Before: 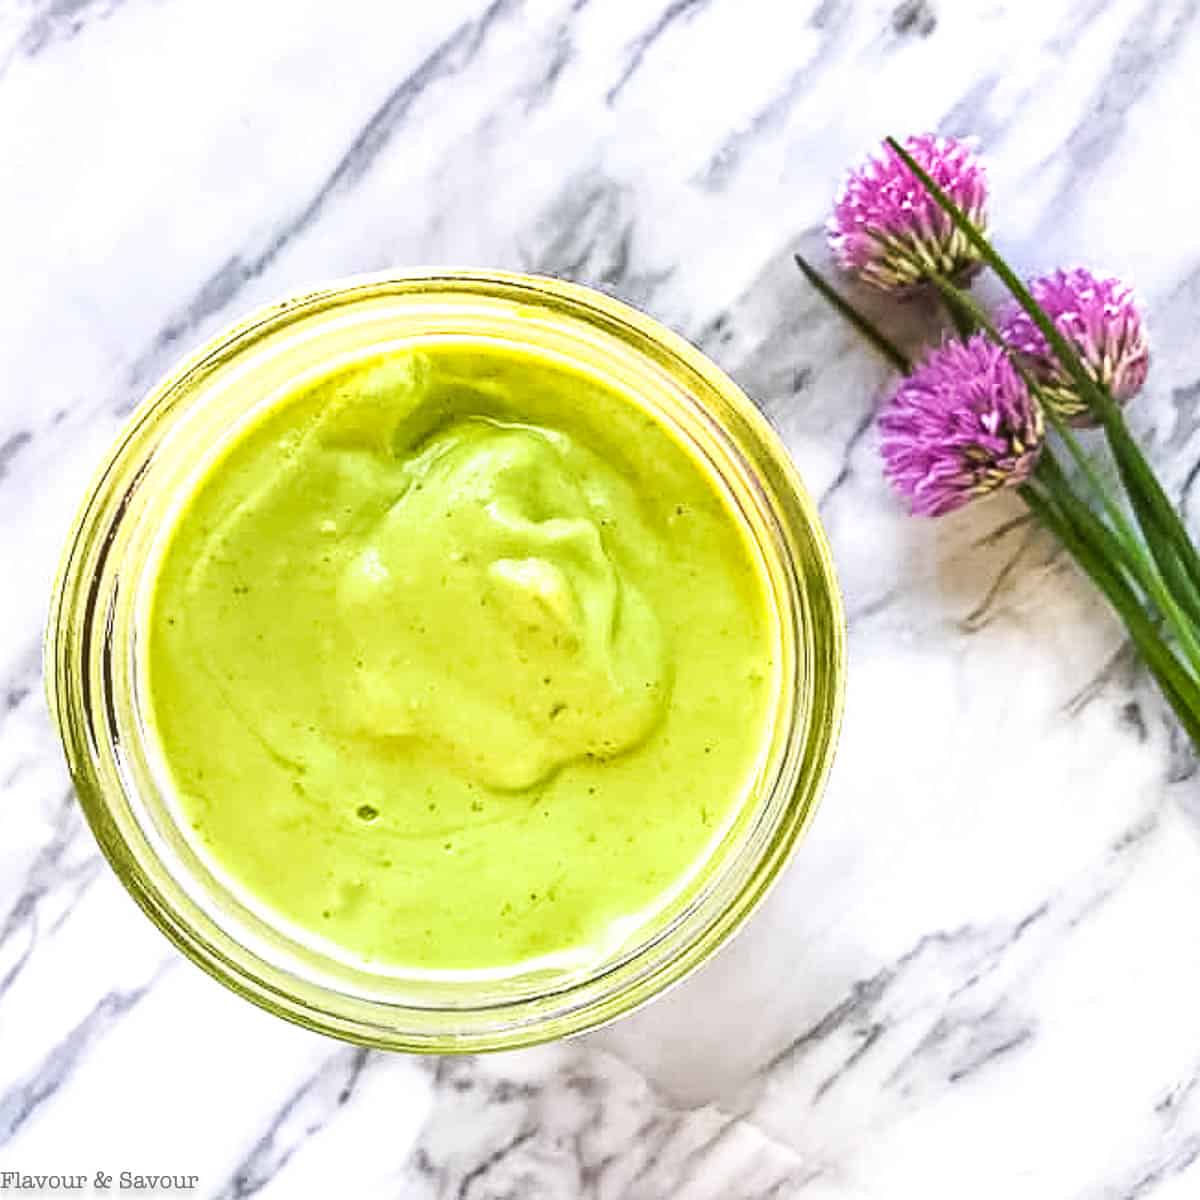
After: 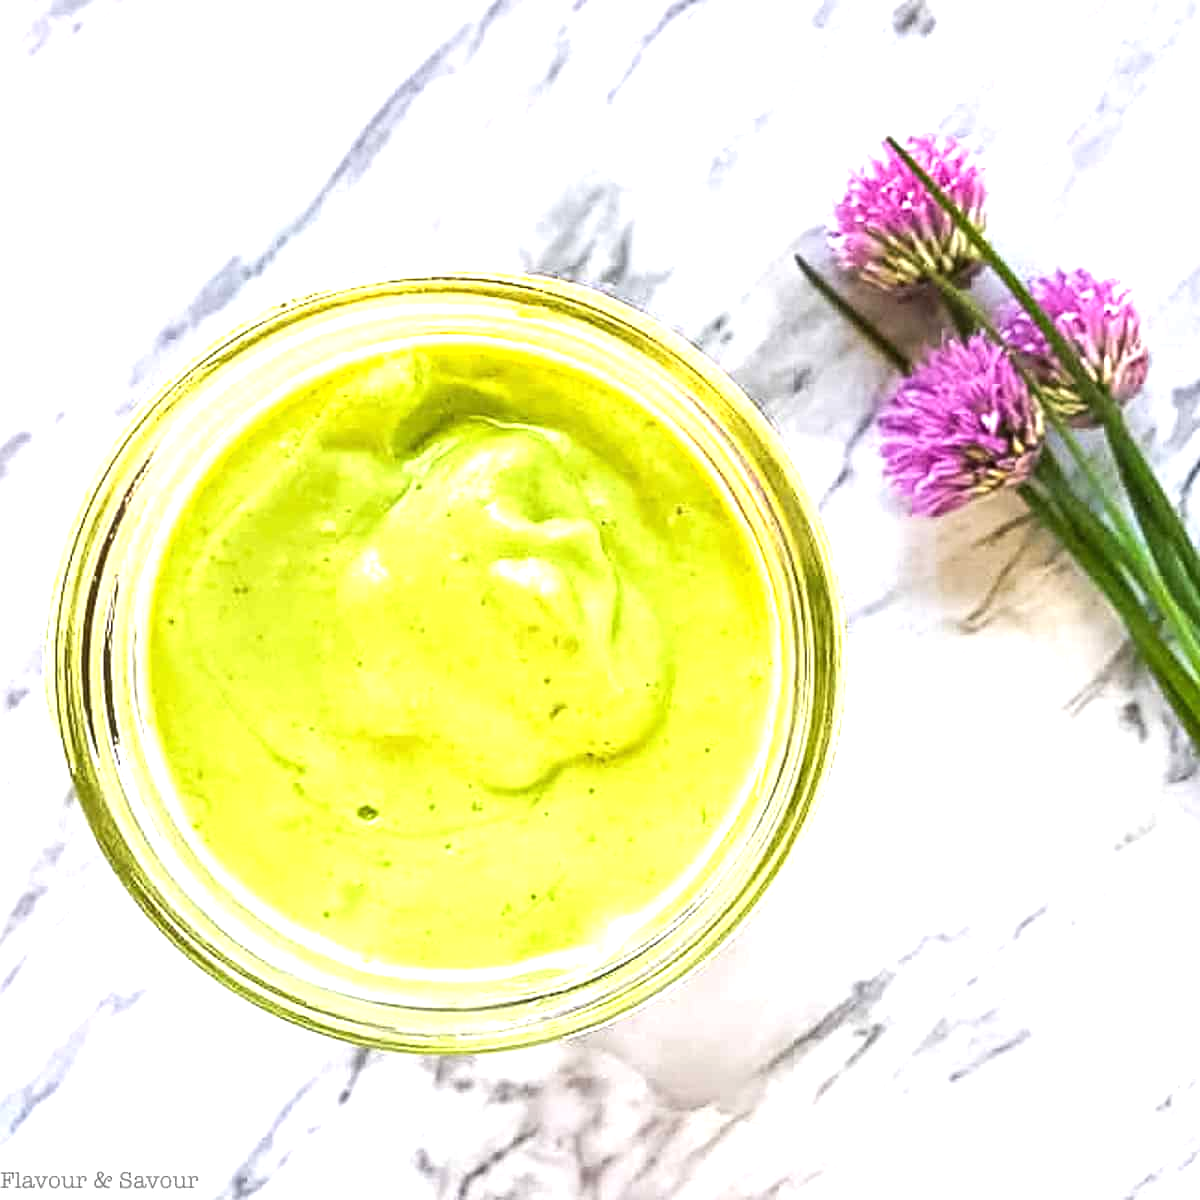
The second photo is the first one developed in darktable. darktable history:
exposure: black level correction 0, exposure 0.498 EV, compensate exposure bias true, compensate highlight preservation false
haze removal: compatibility mode true, adaptive false
